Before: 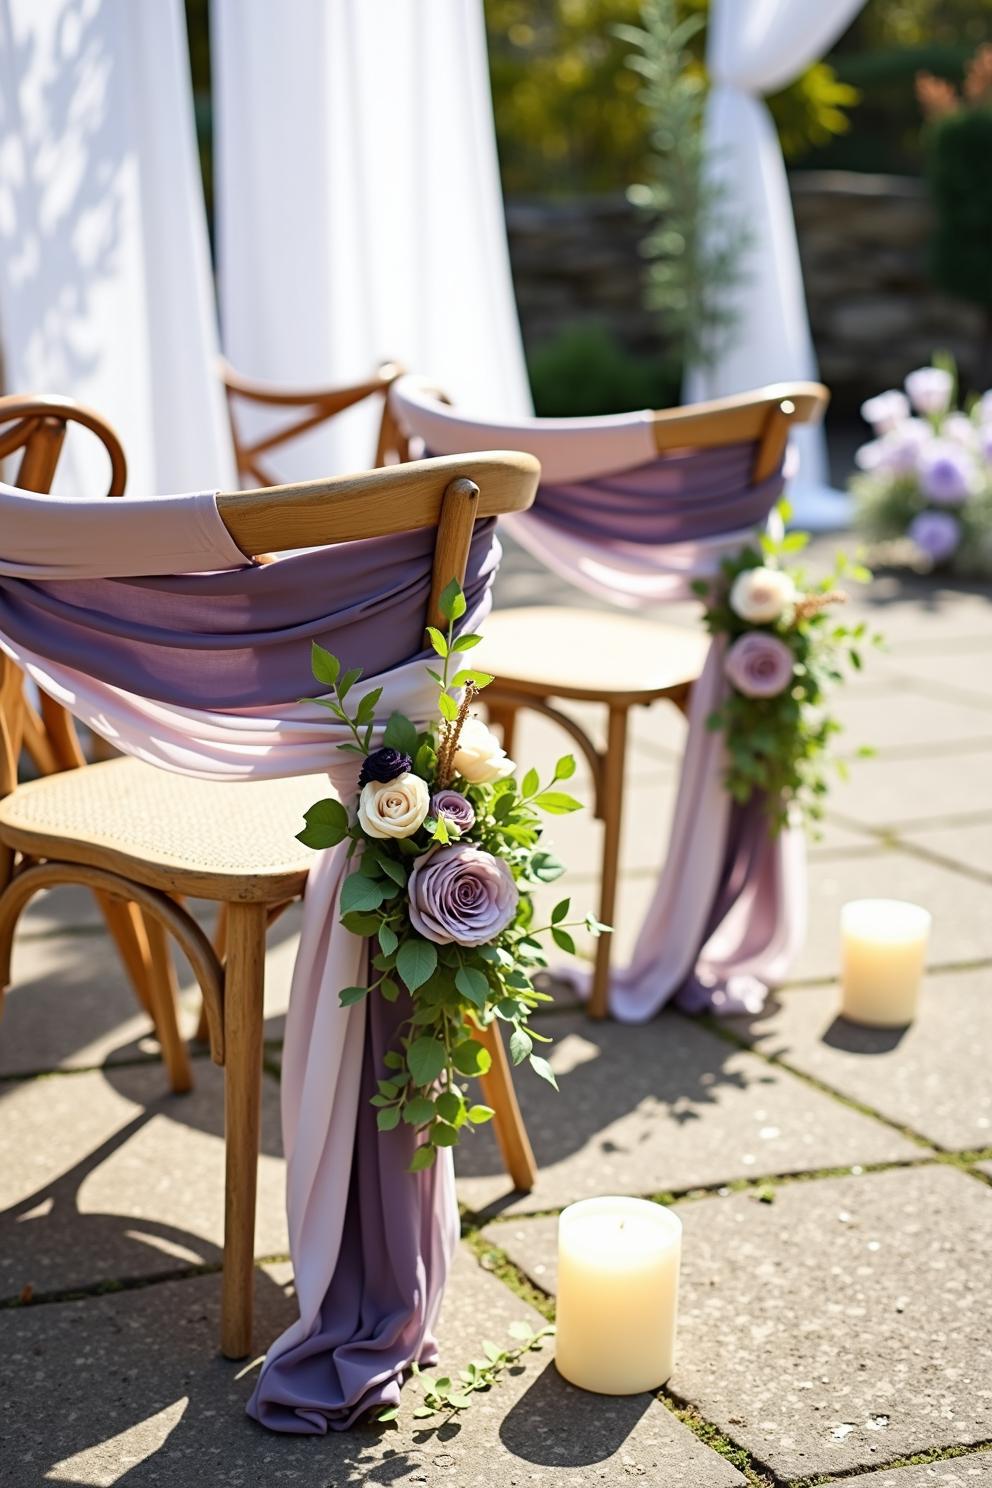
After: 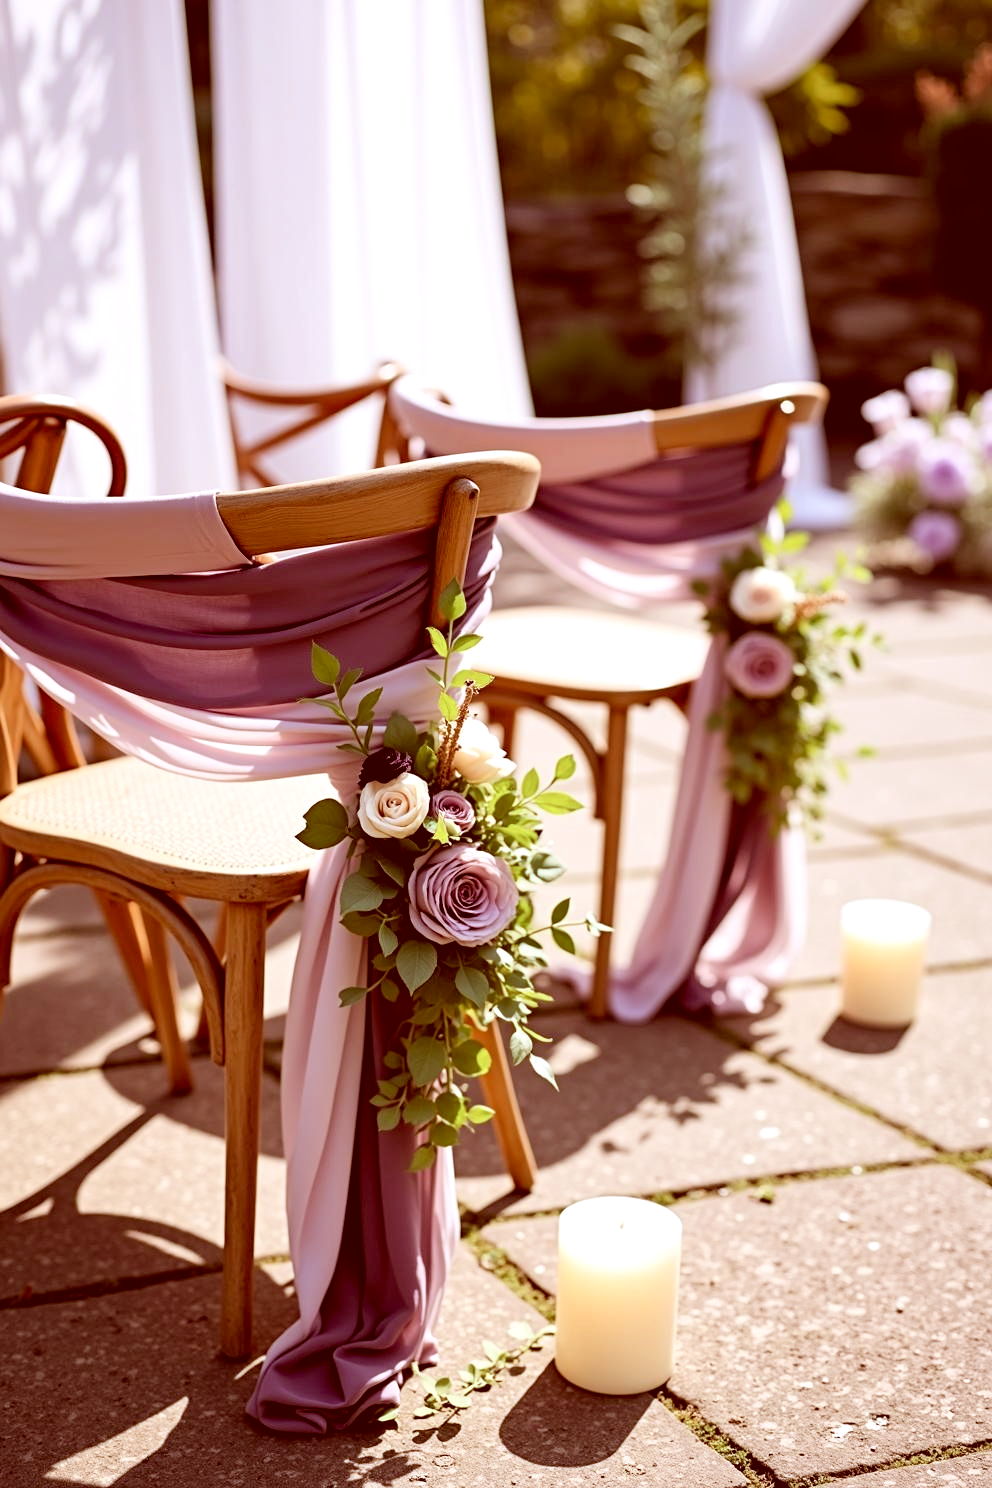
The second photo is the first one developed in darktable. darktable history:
color calibration: illuminant F (fluorescent), F source F9 (Cool White Deluxe 4150 K) – high CRI, x 0.374, y 0.373, temperature 4158.34 K
levels: levels [0.073, 0.497, 0.972]
color correction: highlights a* 9.03, highlights b* 8.71, shadows a* 40, shadows b* 40, saturation 0.8
